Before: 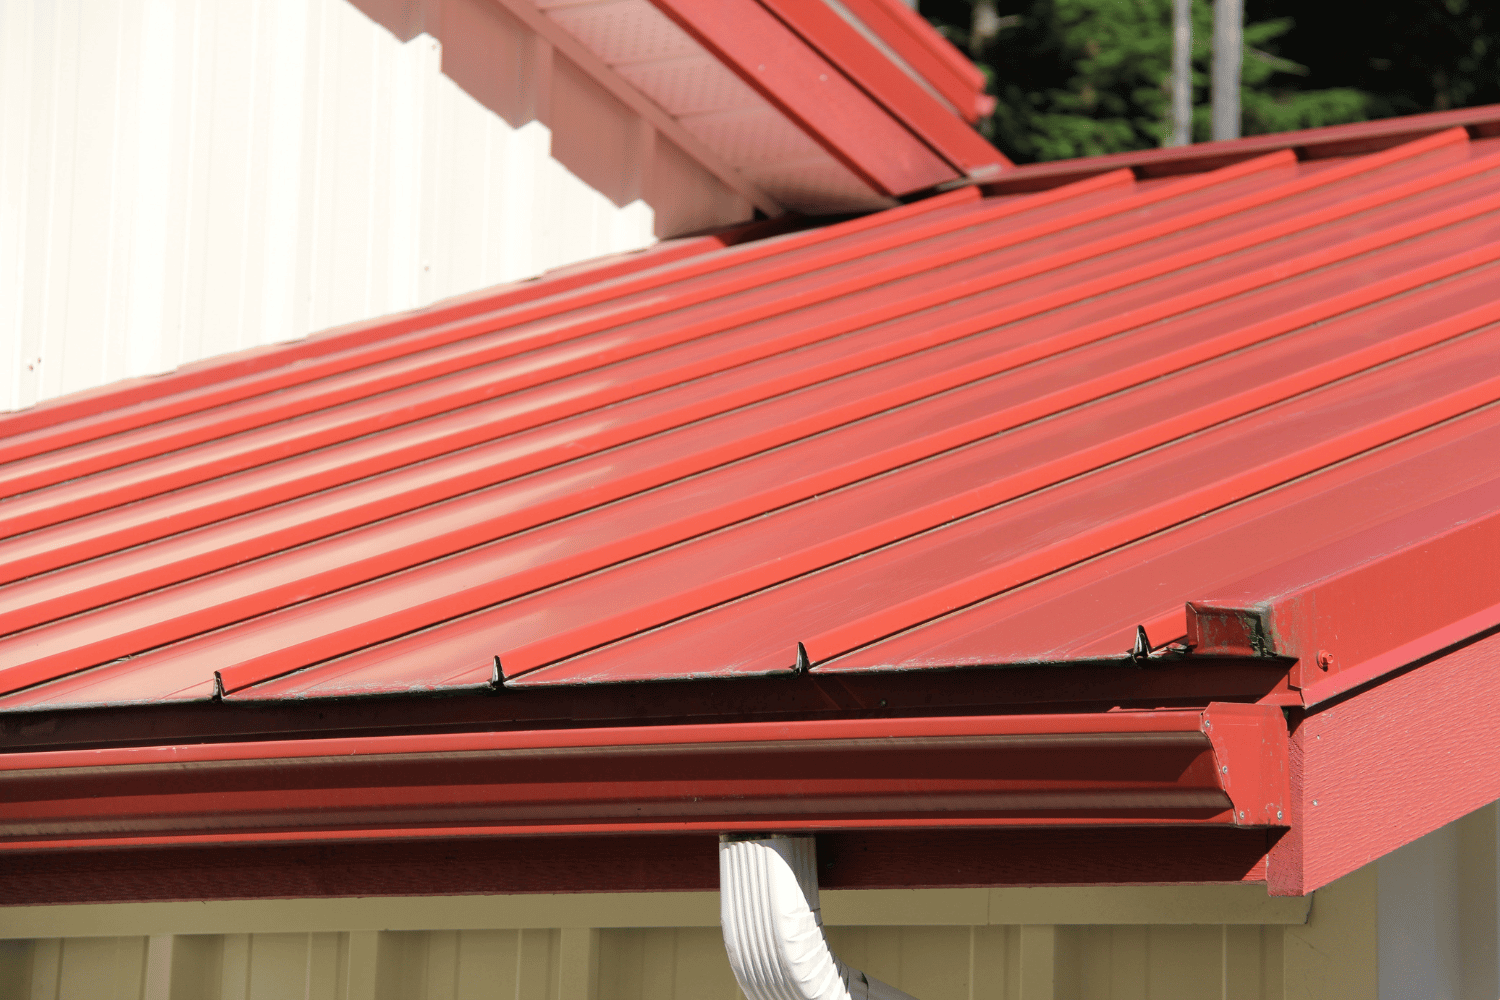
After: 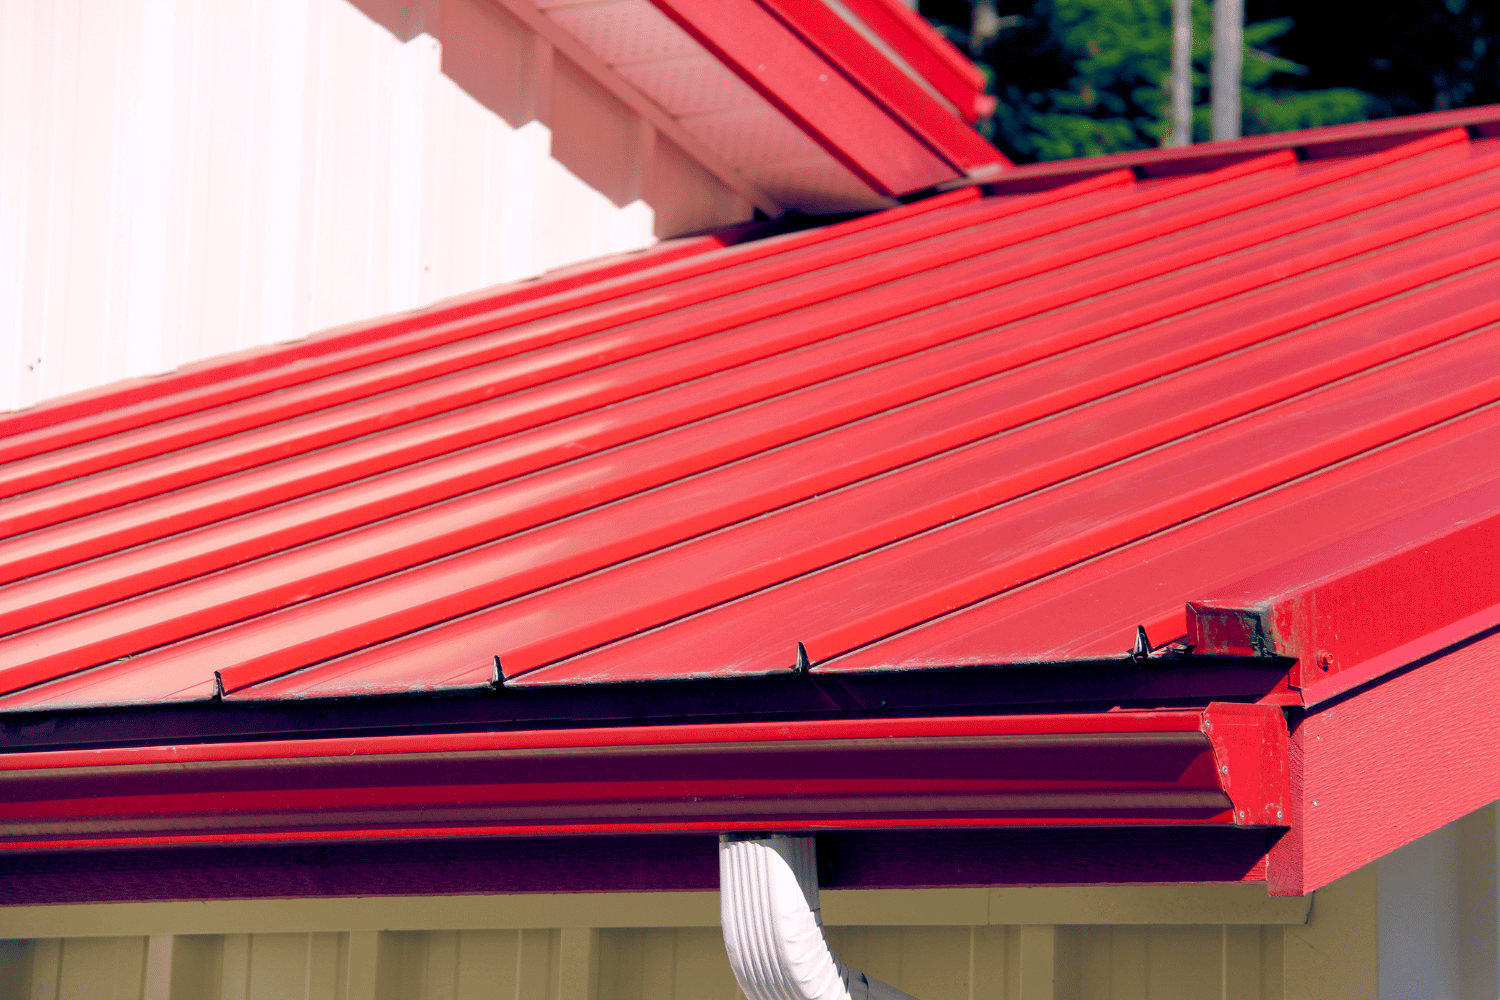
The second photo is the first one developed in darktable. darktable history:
color balance rgb: shadows lift › chroma 2.004%, shadows lift › hue 185.29°, highlights gain › chroma 1.555%, highlights gain › hue 311.54°, global offset › luminance -0.291%, global offset › chroma 0.317%, global offset › hue 258.47°, linear chroma grading › shadows -7.576%, linear chroma grading › global chroma 9.876%, perceptual saturation grading › global saturation 34.719%, perceptual saturation grading › highlights -25.601%, perceptual saturation grading › shadows 49.821%
